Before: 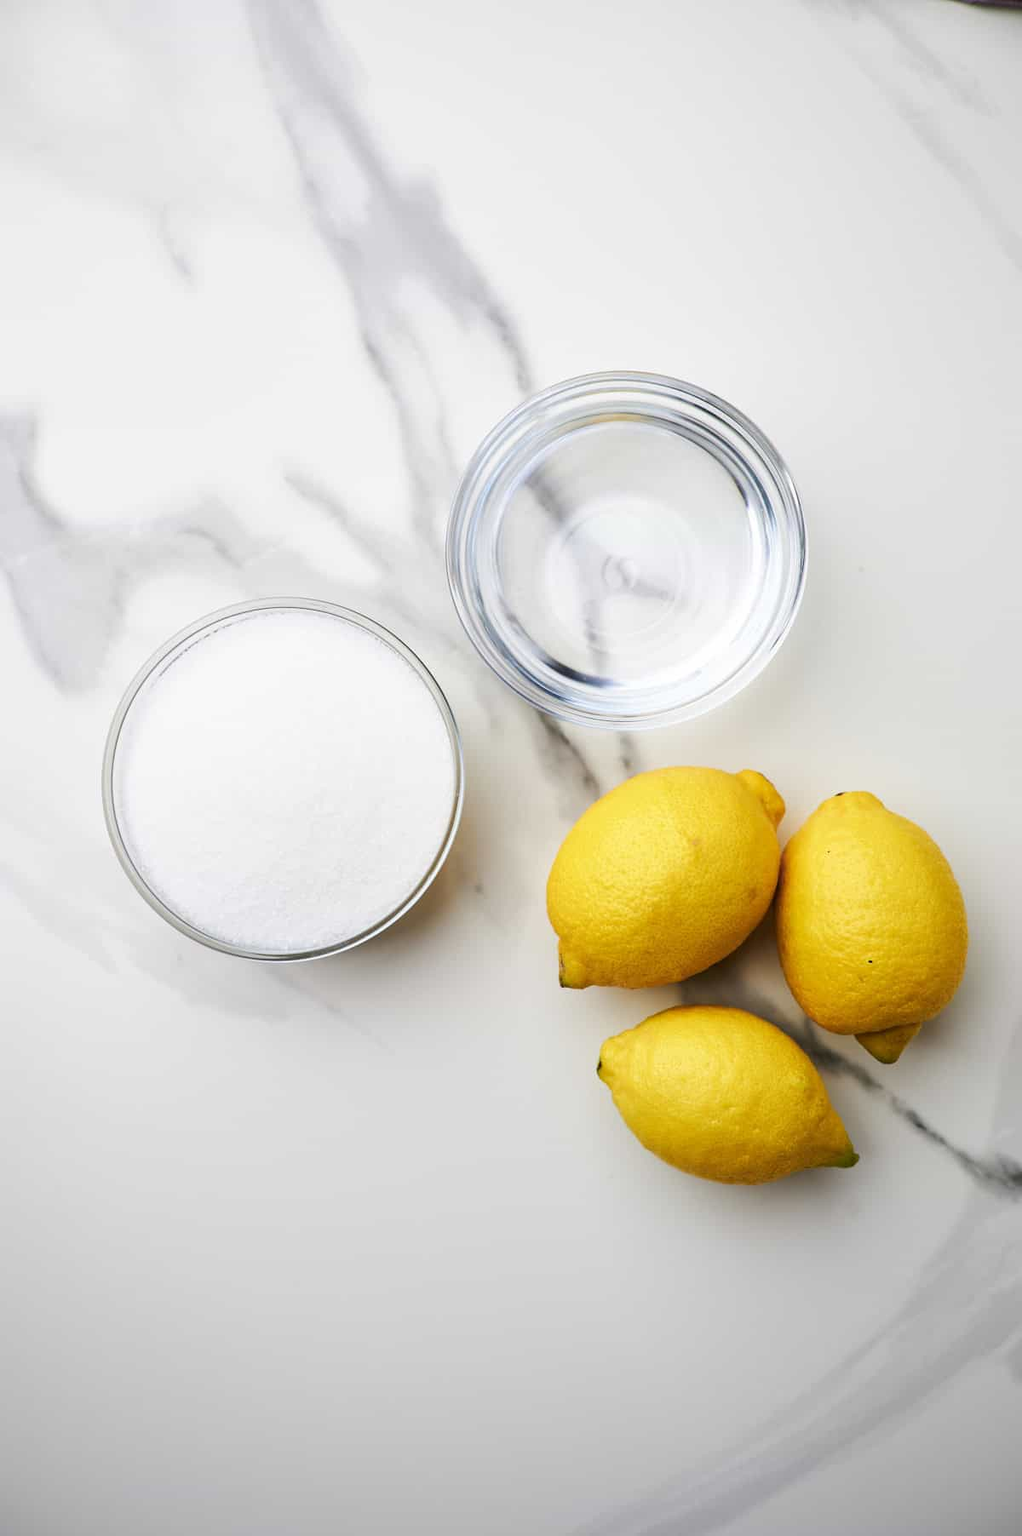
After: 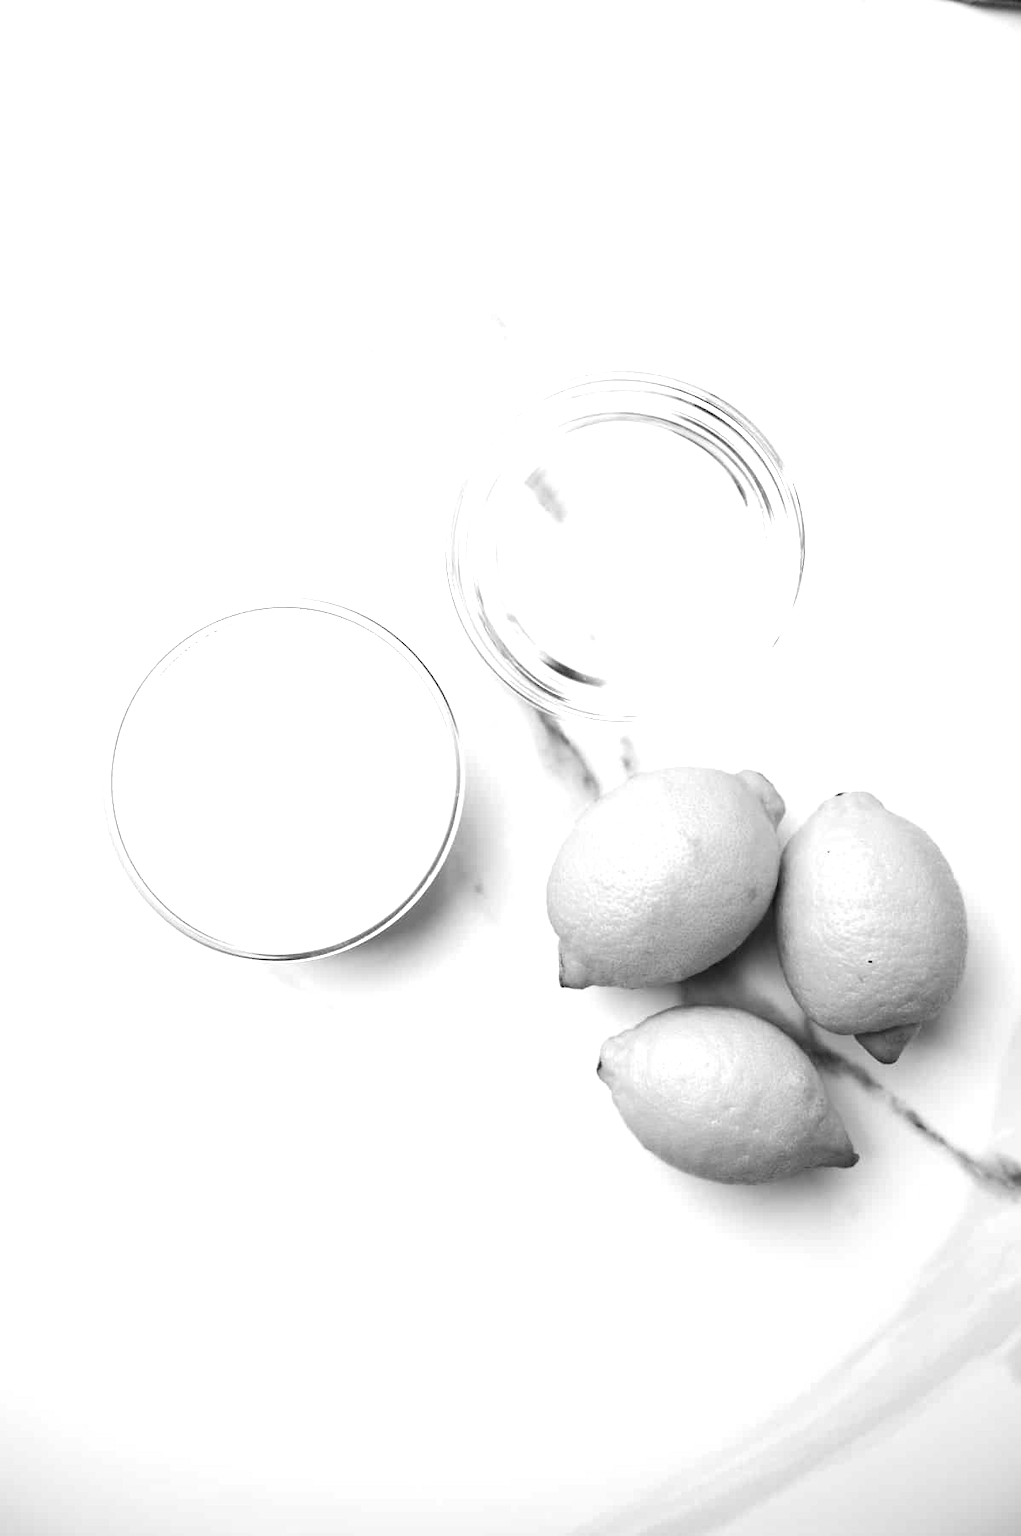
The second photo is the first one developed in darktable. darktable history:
exposure: black level correction 0, exposure 0.9 EV, compensate highlight preservation false
color calibration: output gray [0.25, 0.35, 0.4, 0], x 0.383, y 0.372, temperature 3905.17 K
